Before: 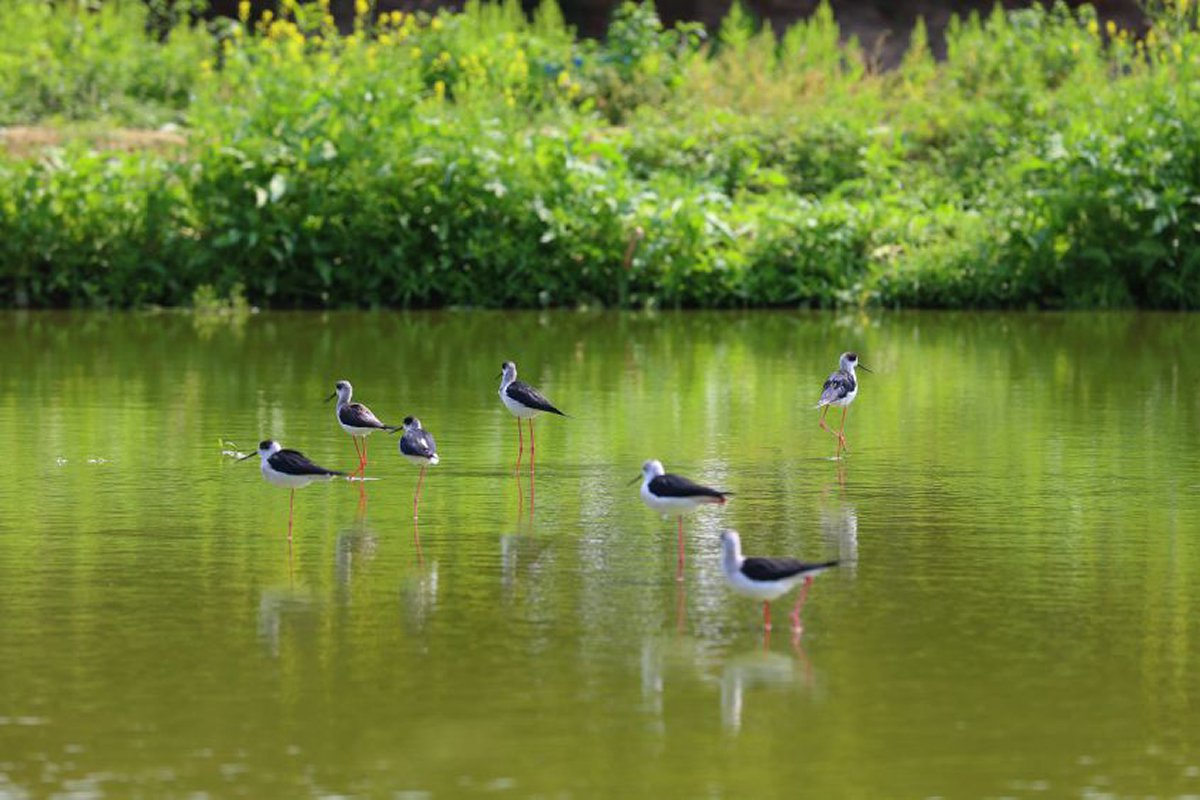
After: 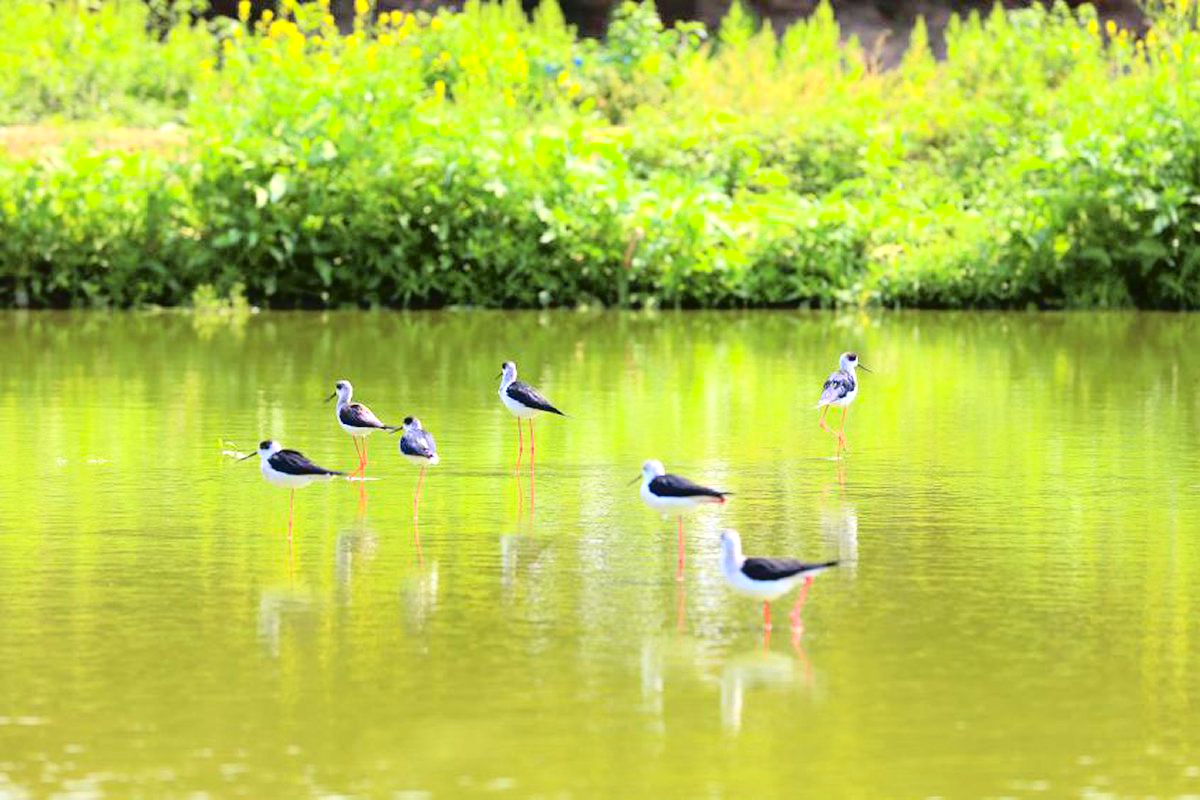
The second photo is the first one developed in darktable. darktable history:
contrast brightness saturation: contrast 0.2, brightness 0.16, saturation 0.22
exposure: black level correction 0, exposure 0.7 EV, compensate exposure bias true, compensate highlight preservation false
tone curve: curves: ch0 [(0, 0.01) (0.058, 0.039) (0.159, 0.117) (0.282, 0.327) (0.45, 0.534) (0.676, 0.751) (0.89, 0.919) (1, 1)]; ch1 [(0, 0) (0.094, 0.081) (0.285, 0.299) (0.385, 0.403) (0.447, 0.455) (0.495, 0.496) (0.544, 0.552) (0.589, 0.612) (0.722, 0.728) (1, 1)]; ch2 [(0, 0) (0.257, 0.217) (0.43, 0.421) (0.498, 0.507) (0.531, 0.544) (0.56, 0.579) (0.625, 0.642) (1, 1)], color space Lab, independent channels, preserve colors none
